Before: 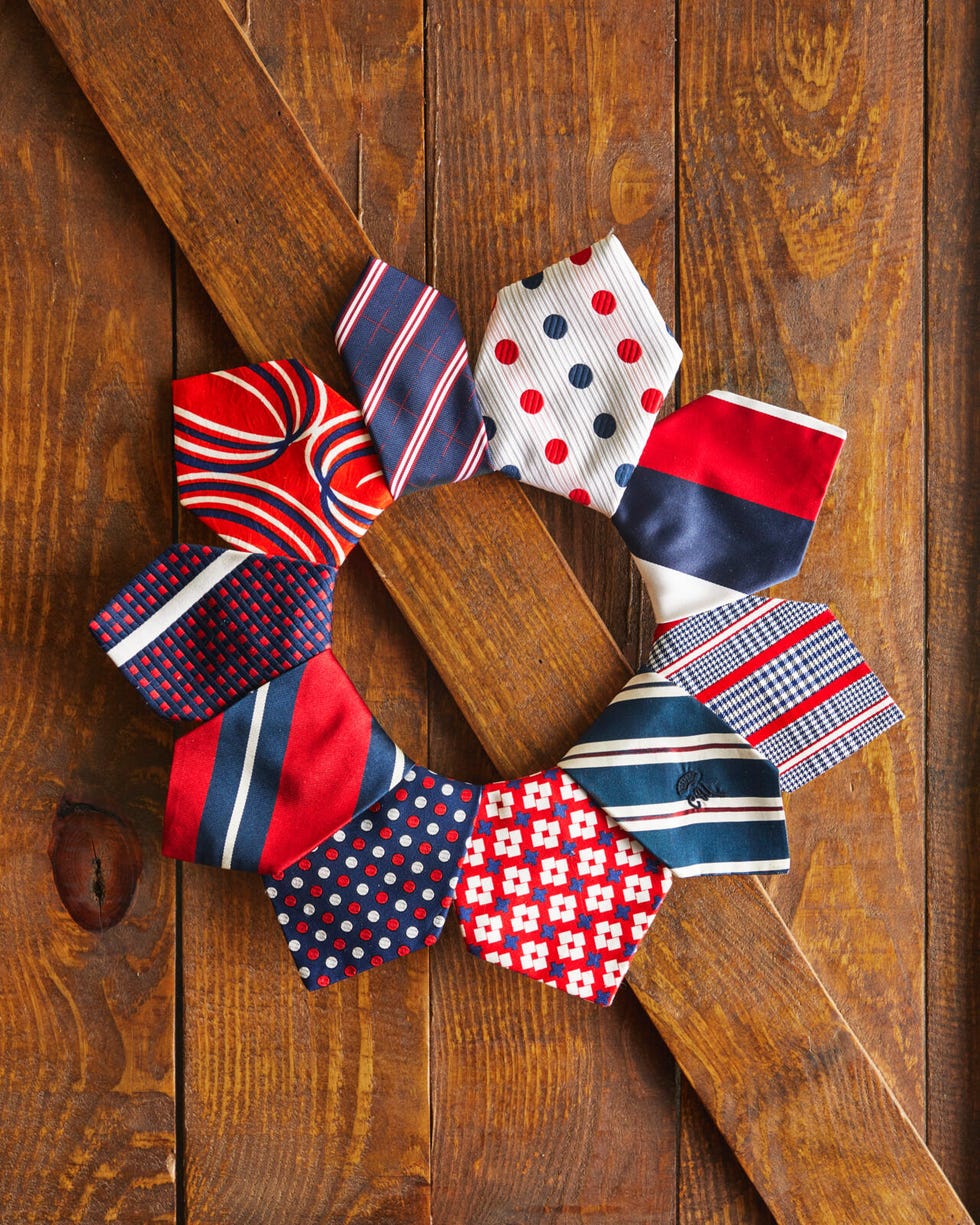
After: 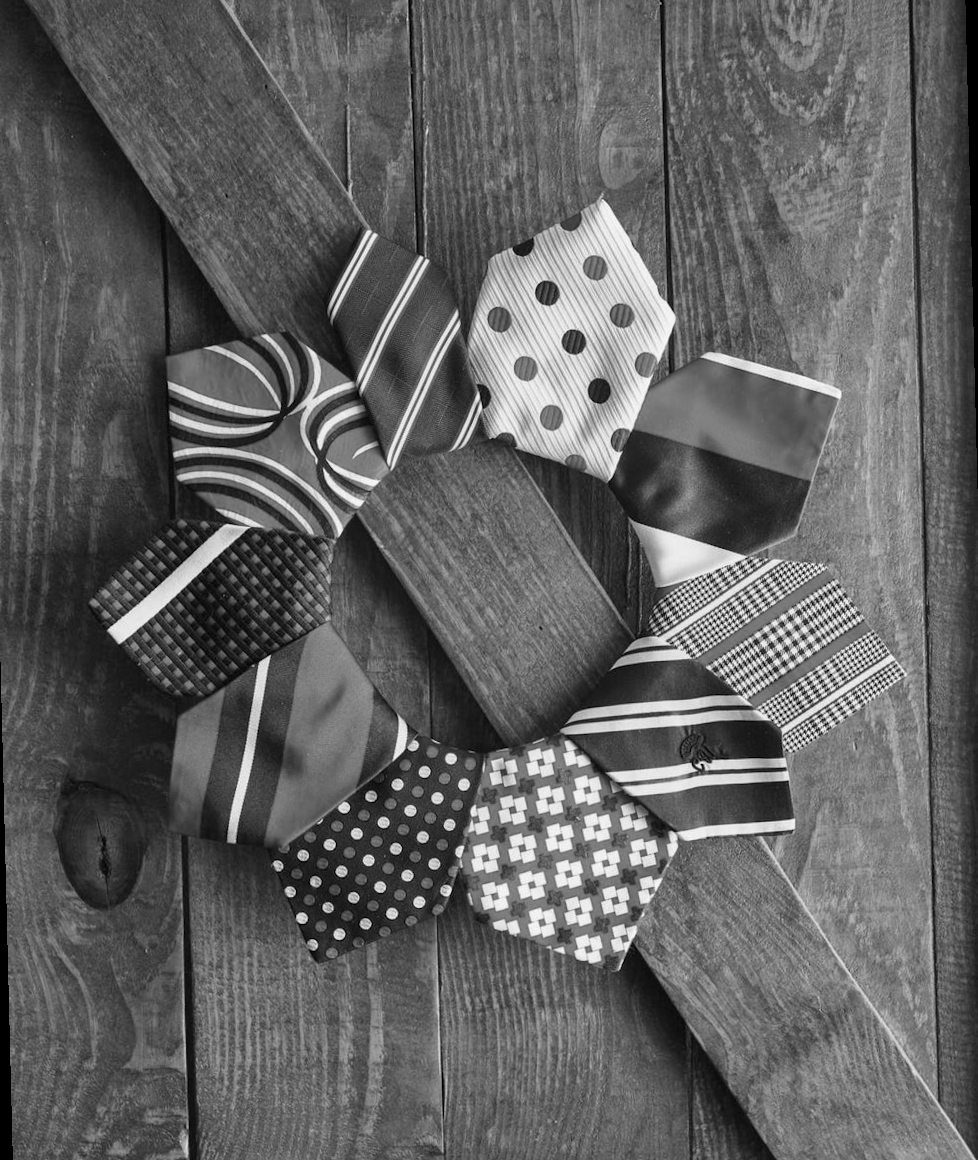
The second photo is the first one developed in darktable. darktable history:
monochrome: a 73.58, b 64.21
rotate and perspective: rotation -1.42°, crop left 0.016, crop right 0.984, crop top 0.035, crop bottom 0.965
